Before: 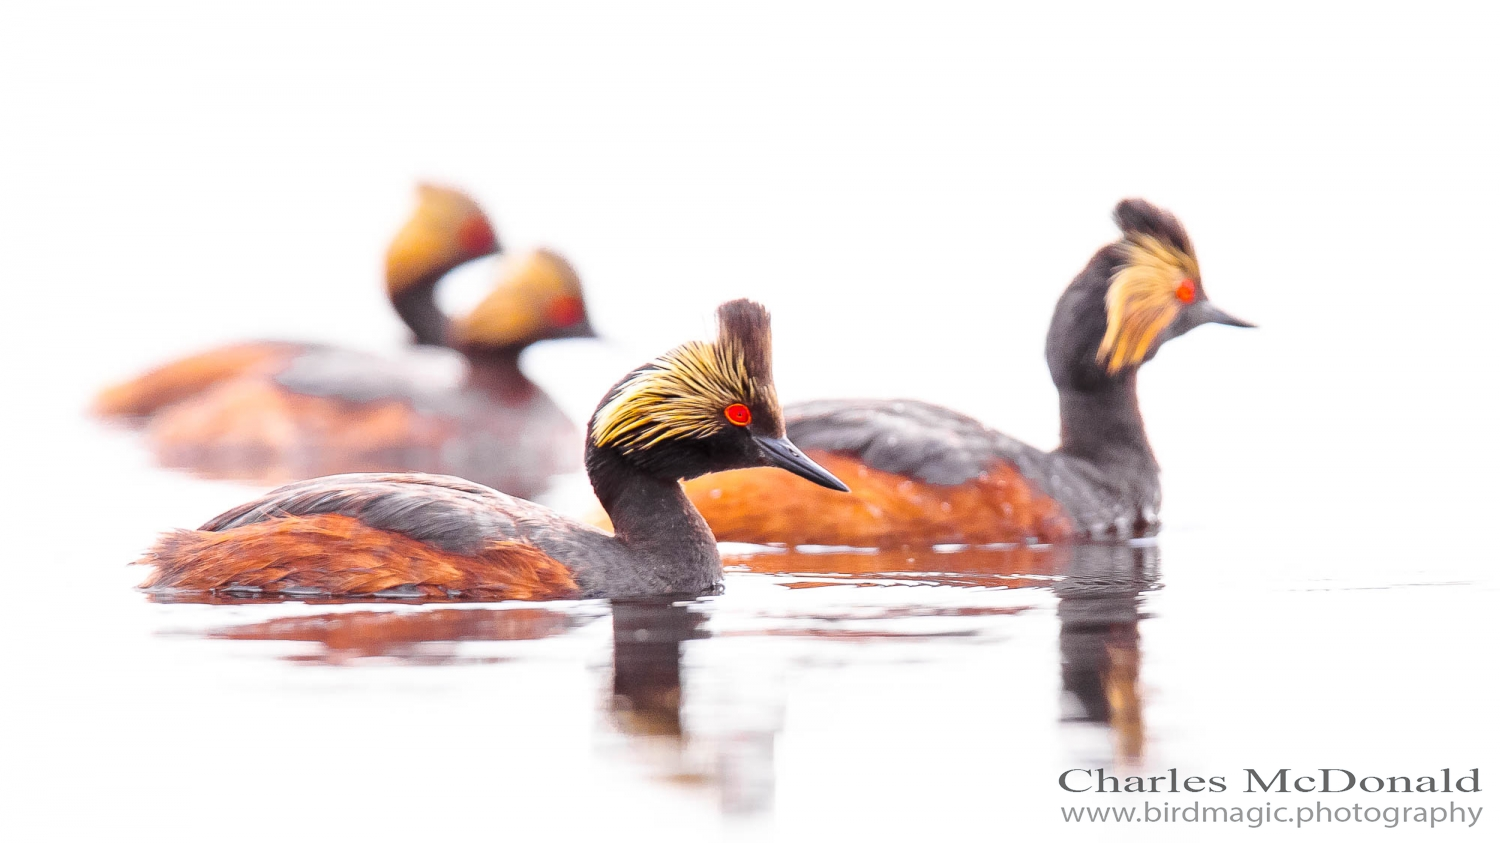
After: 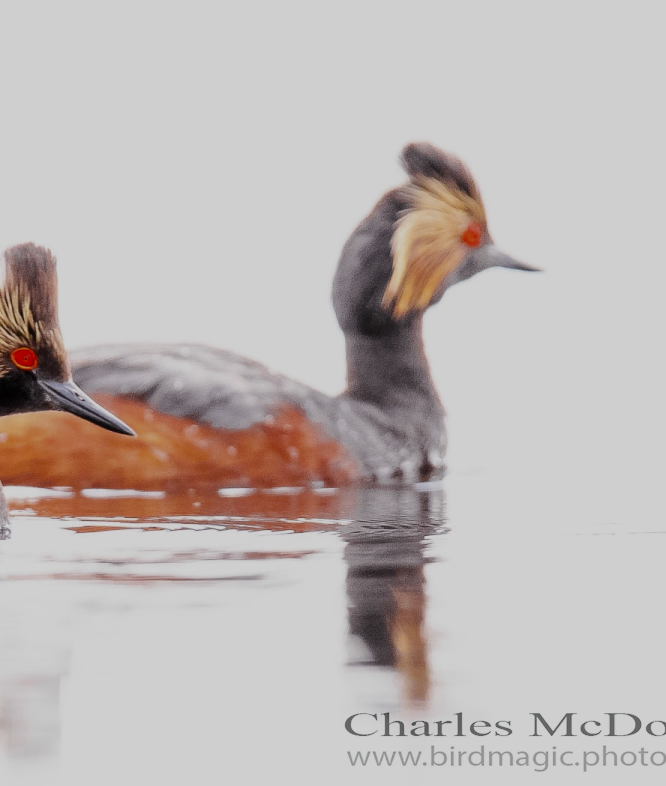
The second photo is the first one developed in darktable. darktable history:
filmic rgb: black relative exposure -7.1 EV, white relative exposure 5.37 EV, hardness 3.03
crop: left 47.625%, top 6.723%, right 7.922%
color zones: curves: ch0 [(0, 0.5) (0.125, 0.4) (0.25, 0.5) (0.375, 0.4) (0.5, 0.4) (0.625, 0.35) (0.75, 0.35) (0.875, 0.5)]; ch1 [(0, 0.35) (0.125, 0.45) (0.25, 0.35) (0.375, 0.35) (0.5, 0.35) (0.625, 0.35) (0.75, 0.45) (0.875, 0.35)]; ch2 [(0, 0.6) (0.125, 0.5) (0.25, 0.5) (0.375, 0.6) (0.5, 0.6) (0.625, 0.5) (0.75, 0.5) (0.875, 0.5)], mix 24.98%
